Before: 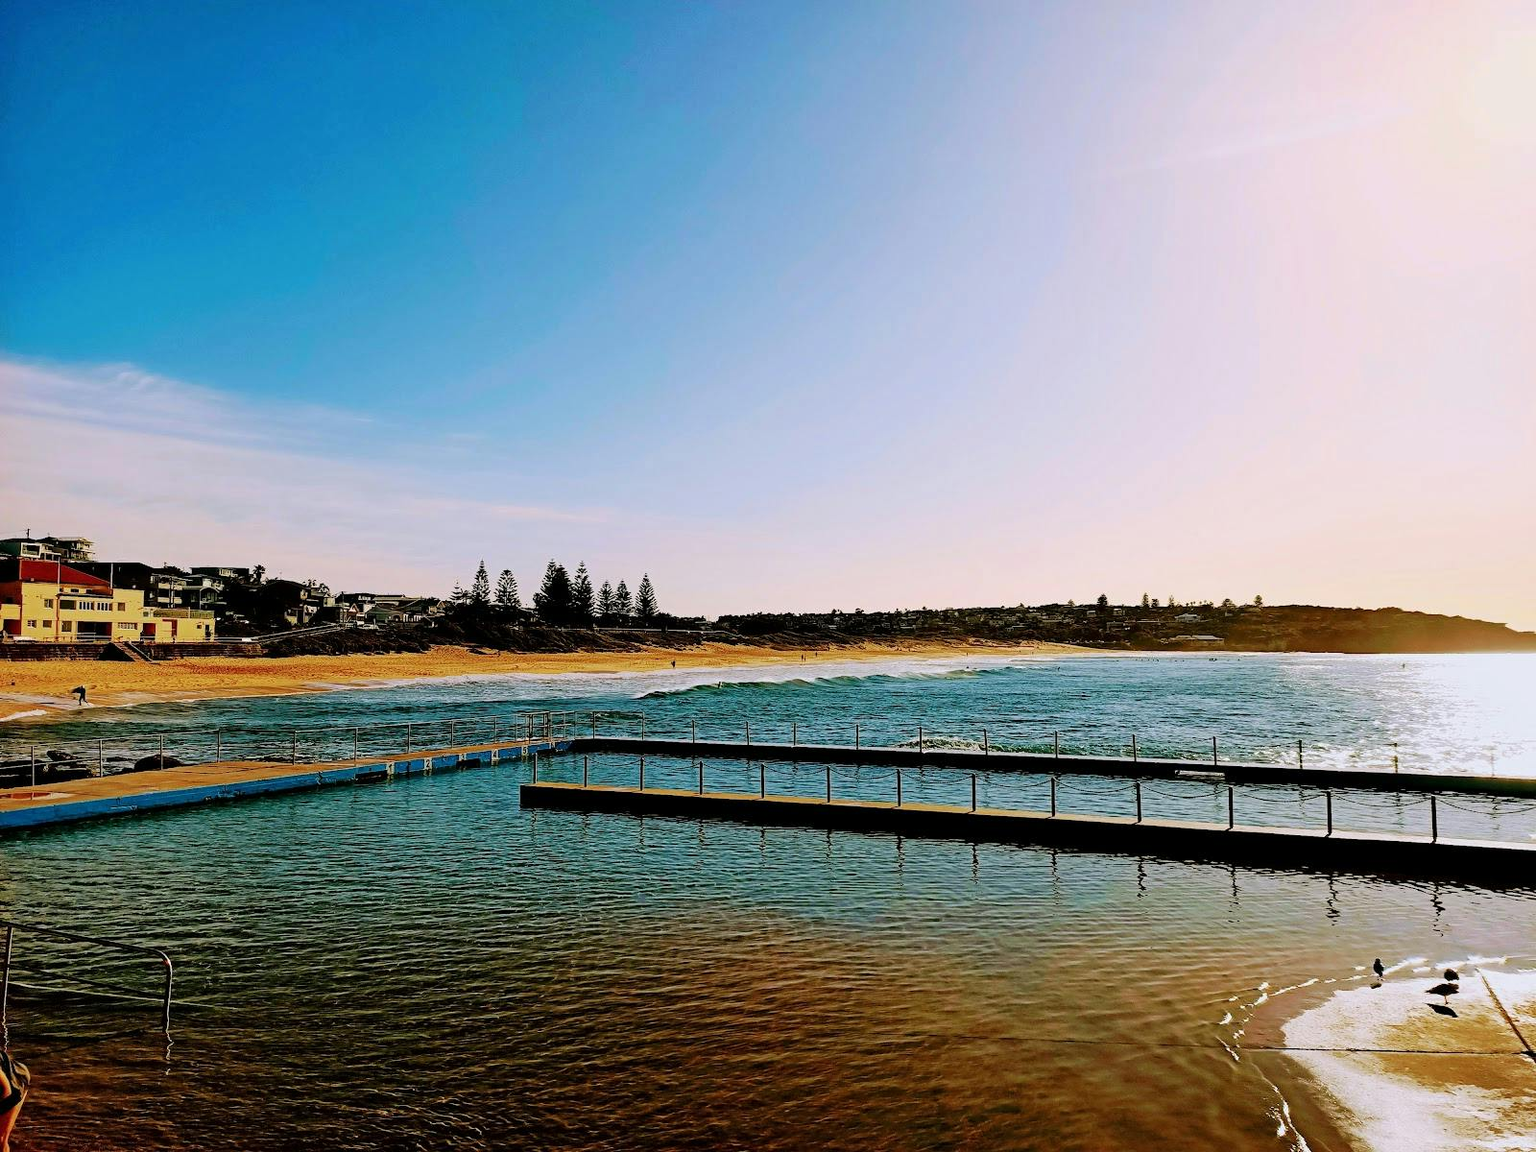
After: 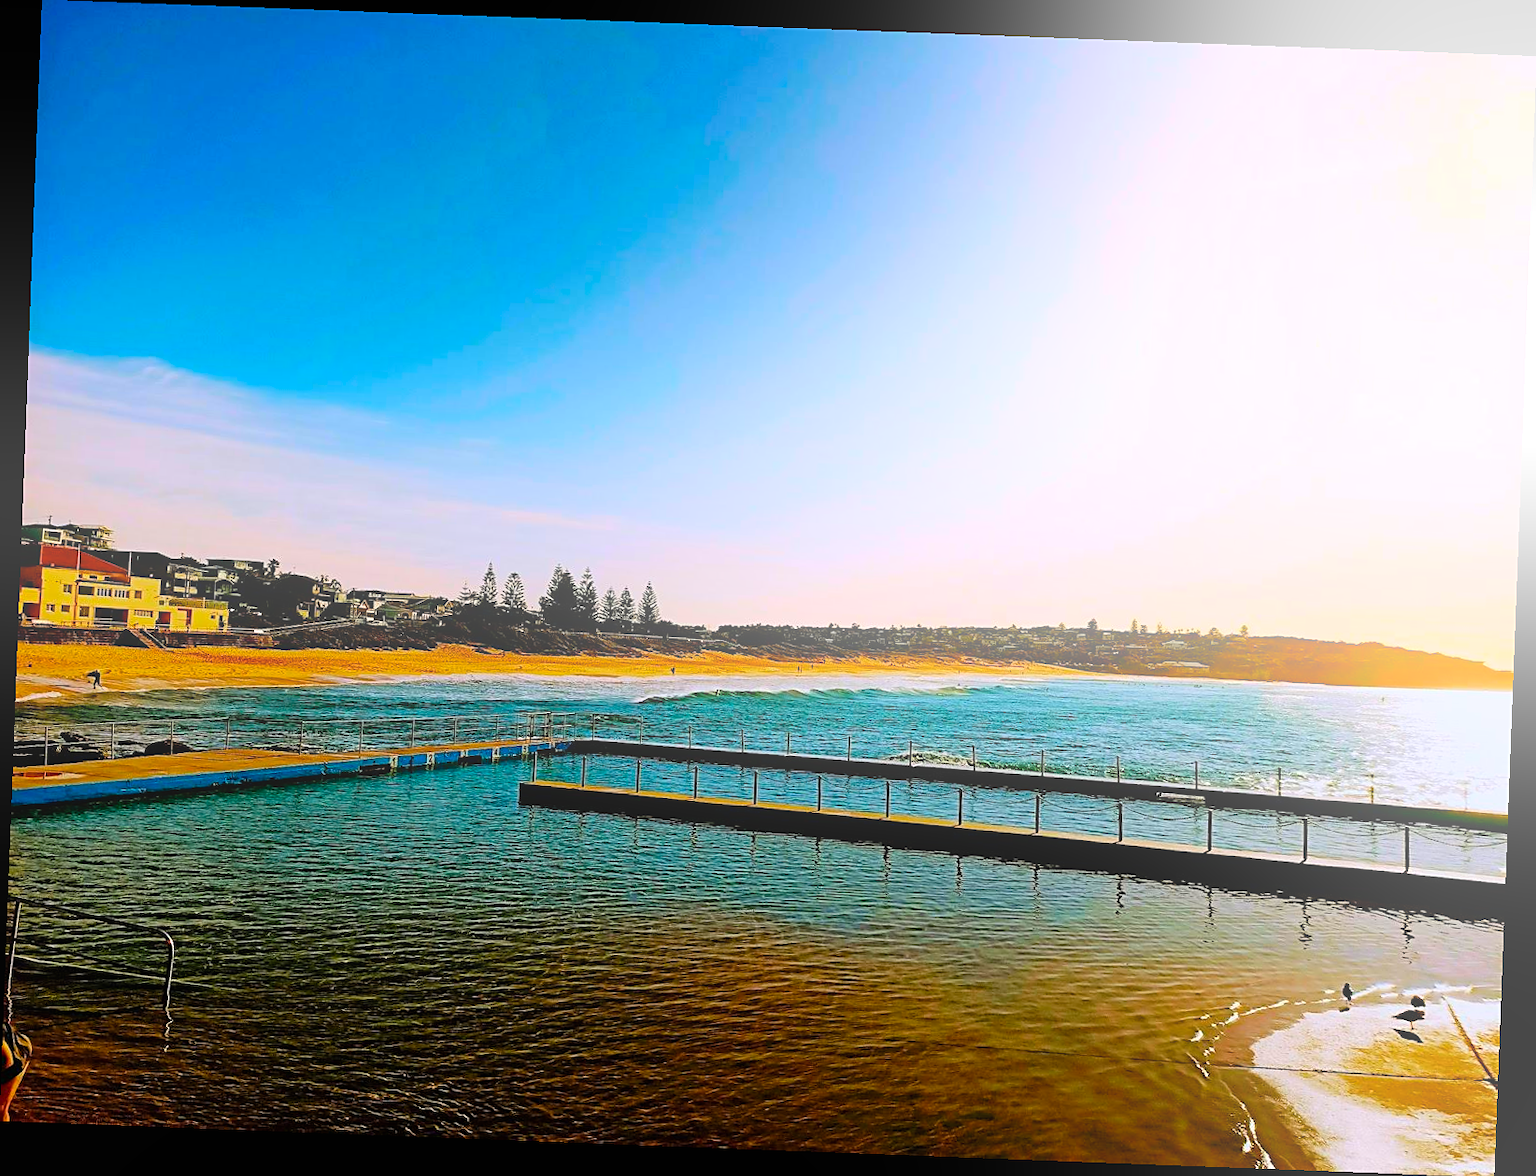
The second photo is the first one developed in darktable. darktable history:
rotate and perspective: rotation 2.17°, automatic cropping off
color balance rgb: linear chroma grading › global chroma 13.3%, global vibrance 41.49%
bloom: size 38%, threshold 95%, strength 30%
sharpen: radius 1.864, amount 0.398, threshold 1.271
